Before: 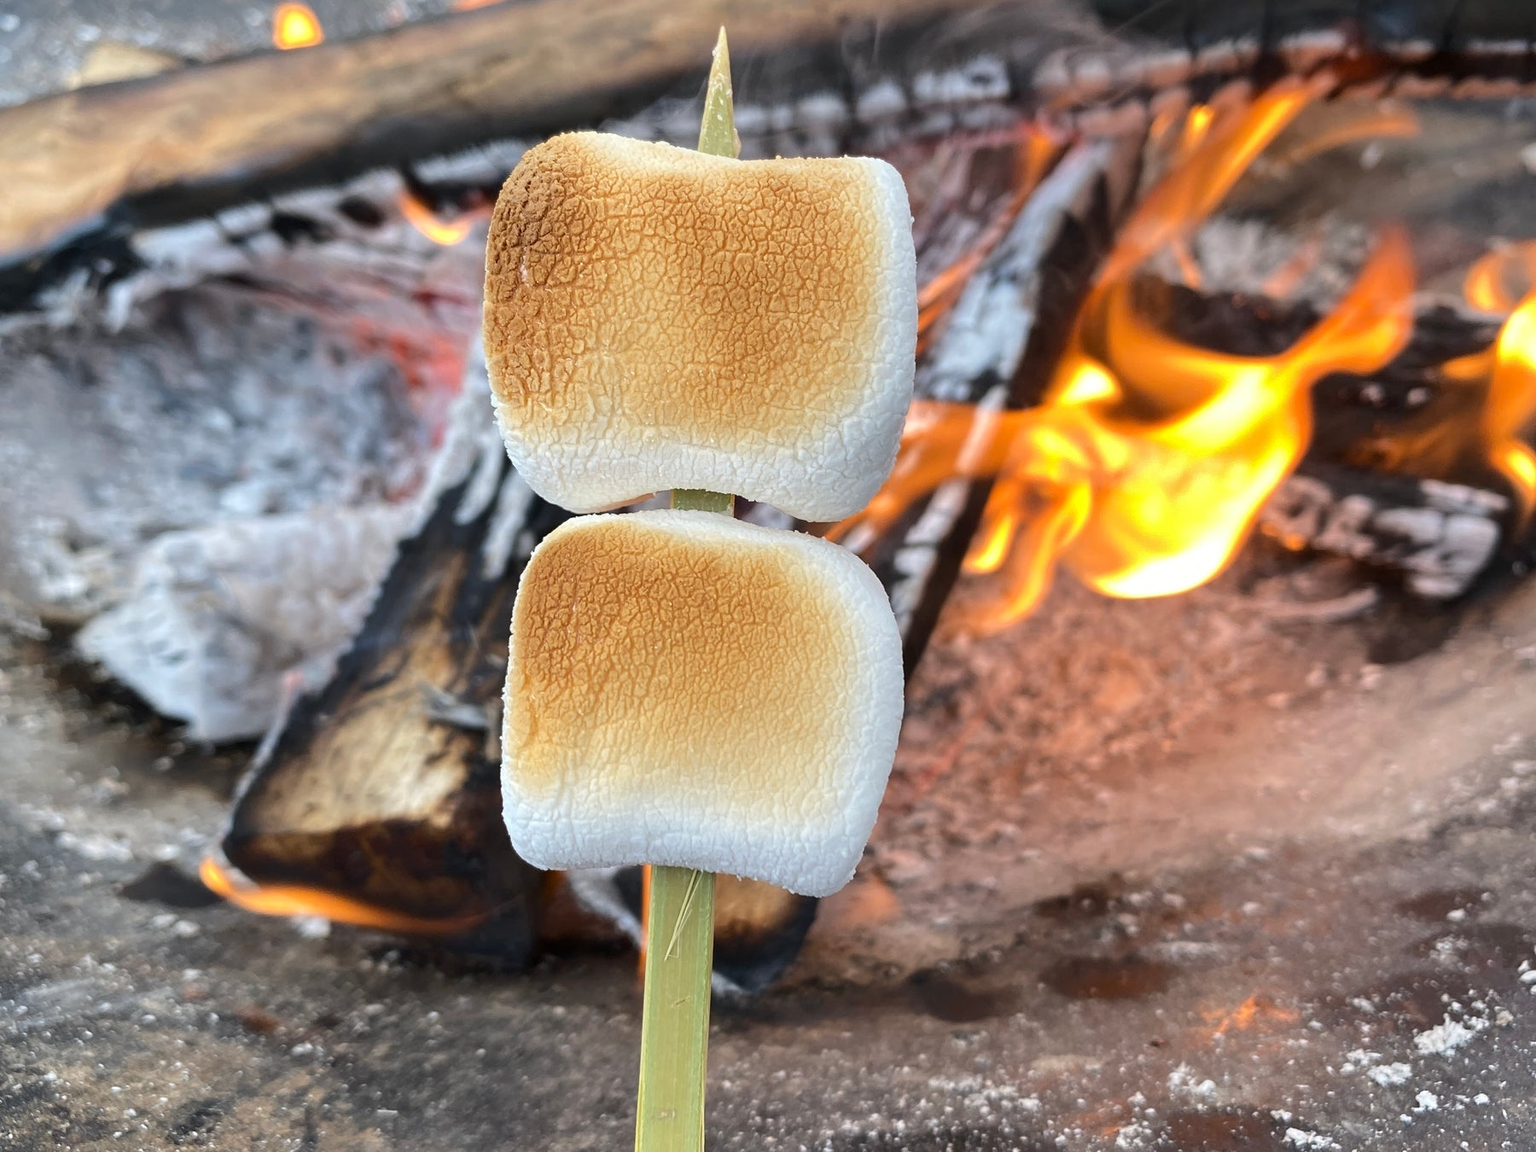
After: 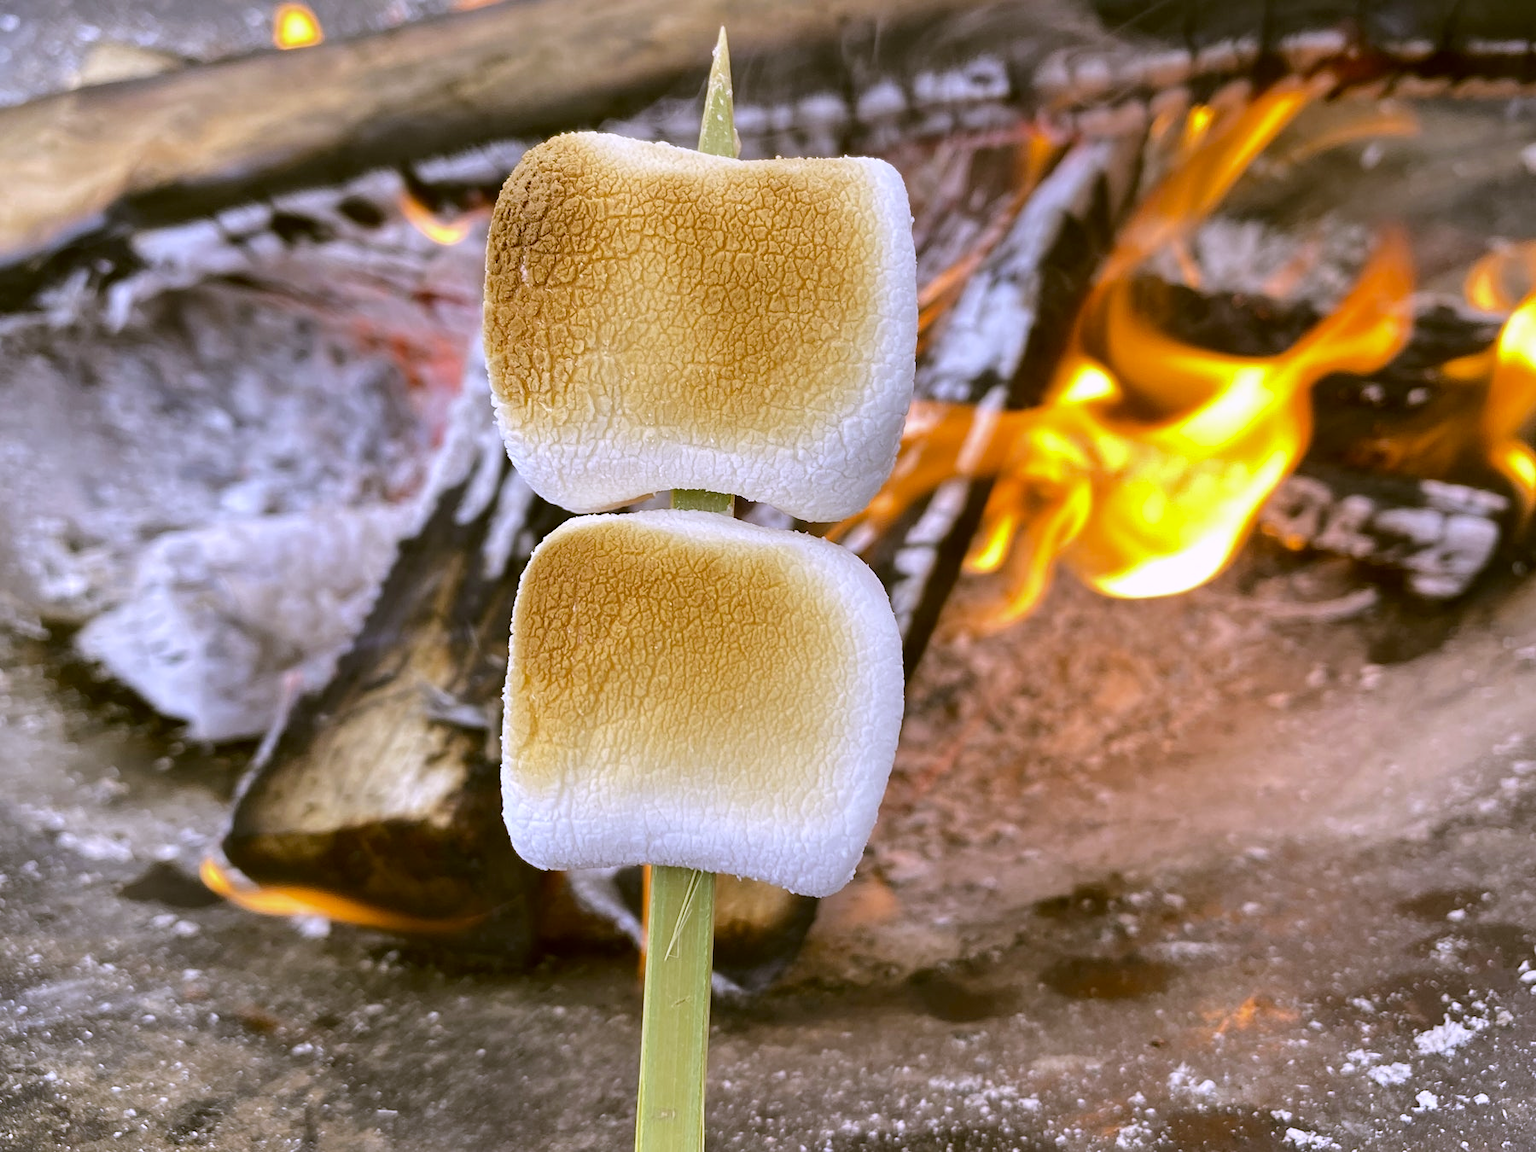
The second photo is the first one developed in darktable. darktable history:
white balance: red 0.871, blue 1.249
color correction: highlights a* 8.98, highlights b* 15.09, shadows a* -0.49, shadows b* 26.52
